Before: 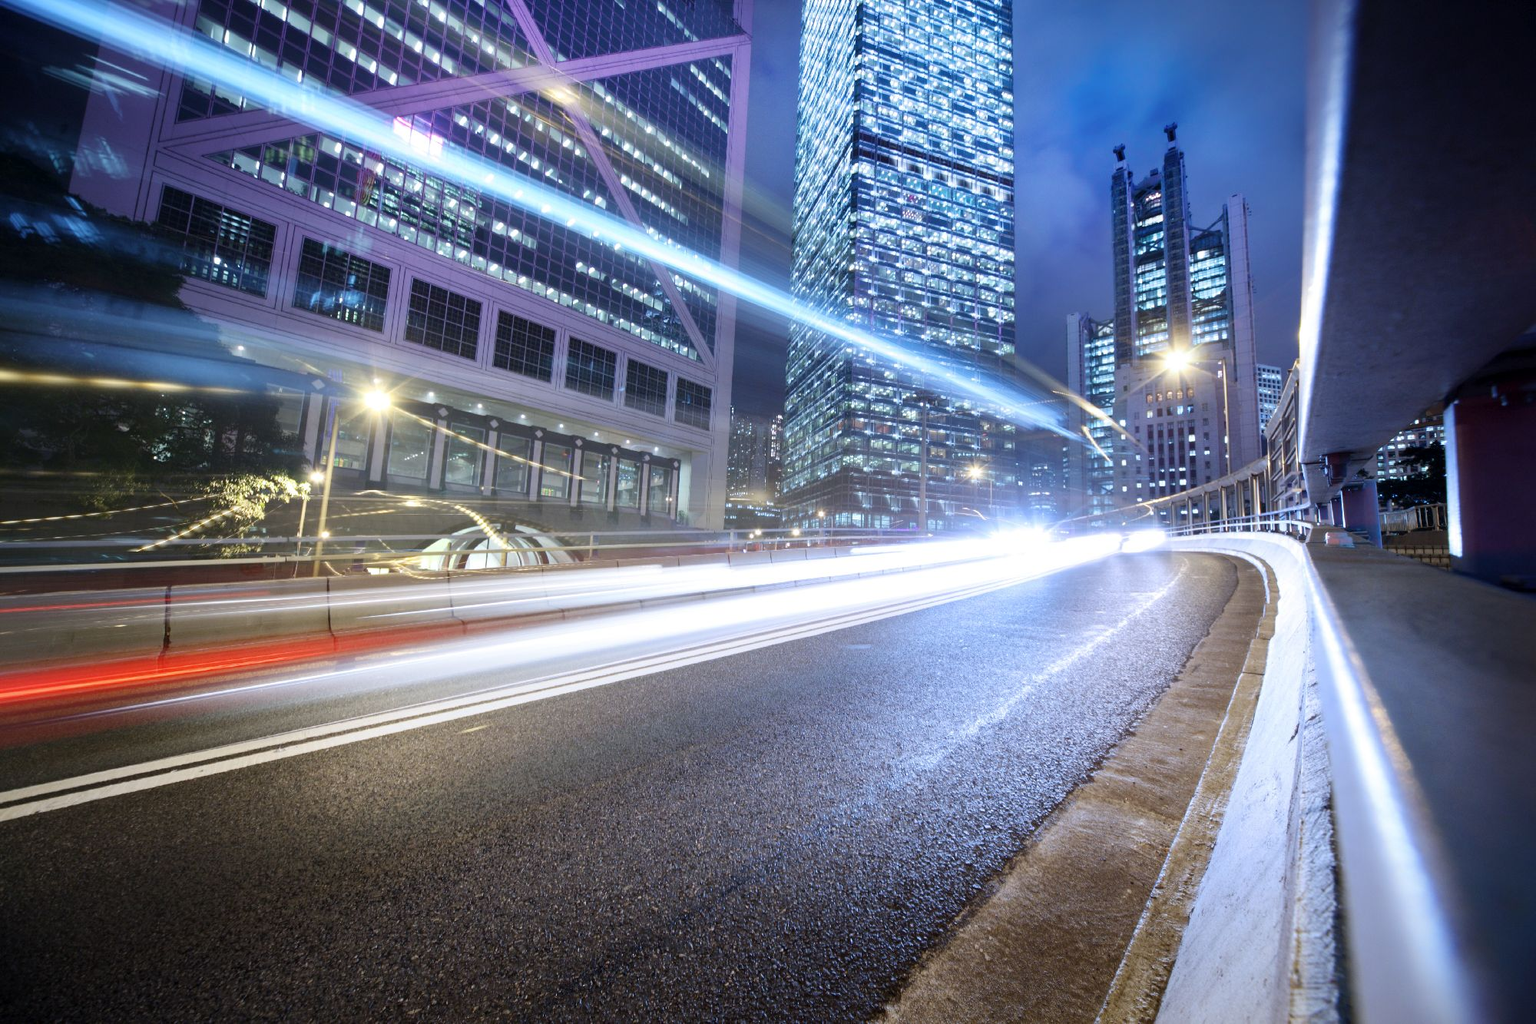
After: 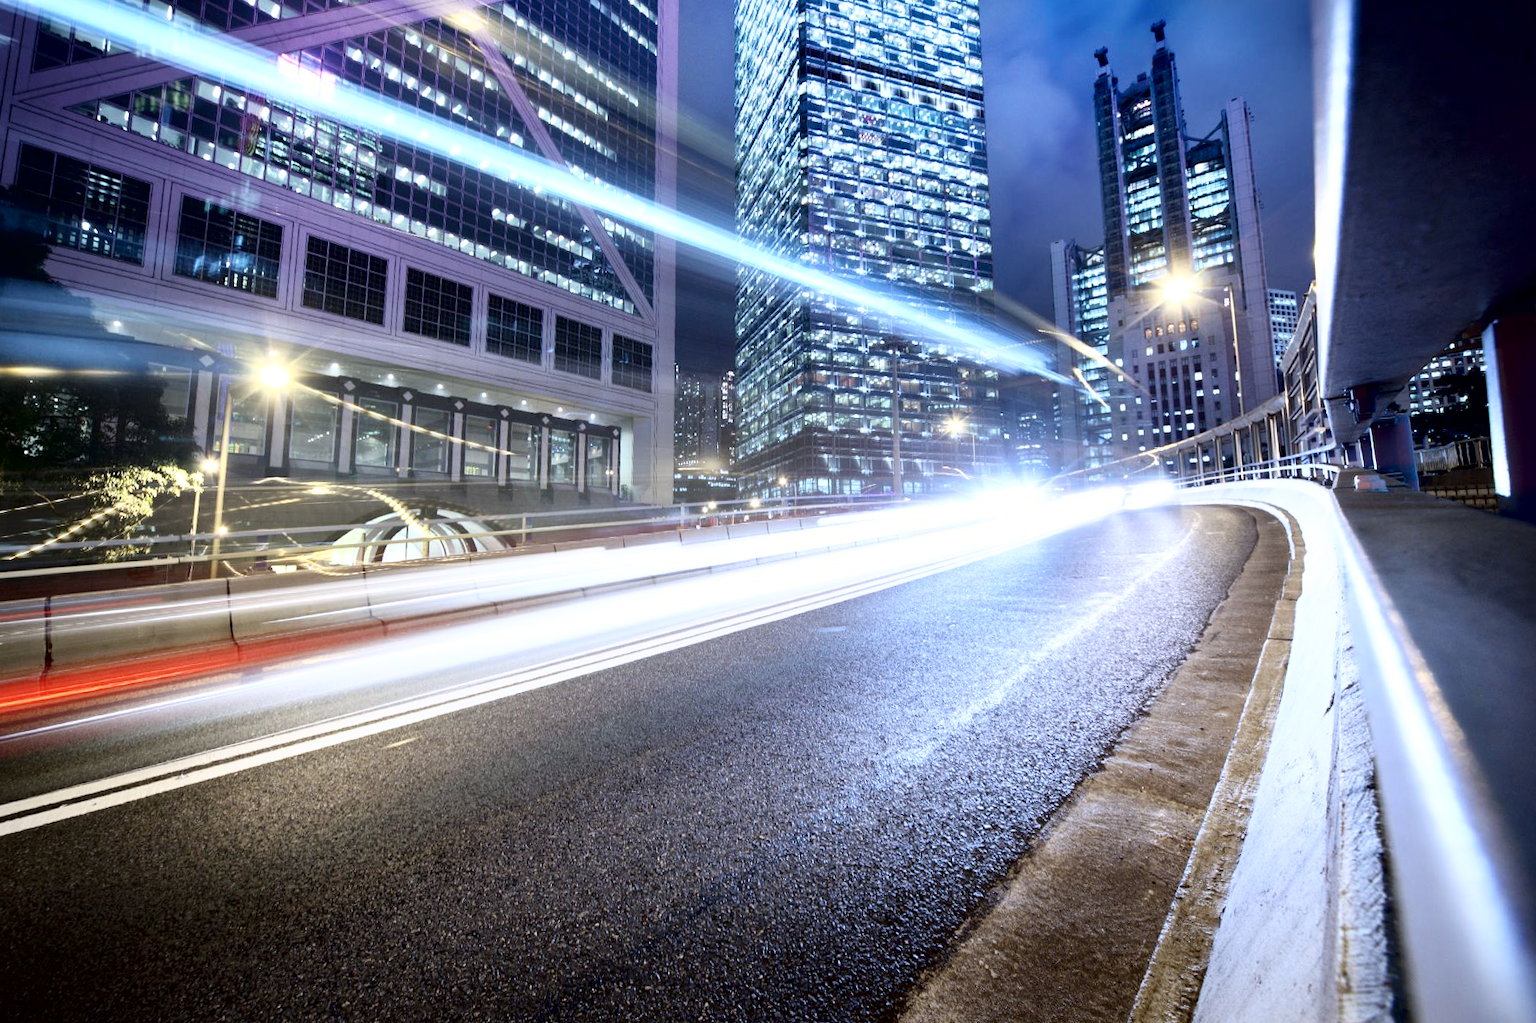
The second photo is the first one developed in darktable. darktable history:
crop and rotate: angle 2.63°, left 5.736%, top 5.714%
tone curve: curves: ch0 [(0, 0) (0.003, 0) (0.011, 0.001) (0.025, 0.002) (0.044, 0.004) (0.069, 0.006) (0.1, 0.009) (0.136, 0.03) (0.177, 0.076) (0.224, 0.13) (0.277, 0.202) (0.335, 0.28) (0.399, 0.367) (0.468, 0.46) (0.543, 0.562) (0.623, 0.67) (0.709, 0.787) (0.801, 0.889) (0.898, 0.972) (1, 1)], color space Lab, independent channels, preserve colors none
tone equalizer: on, module defaults
